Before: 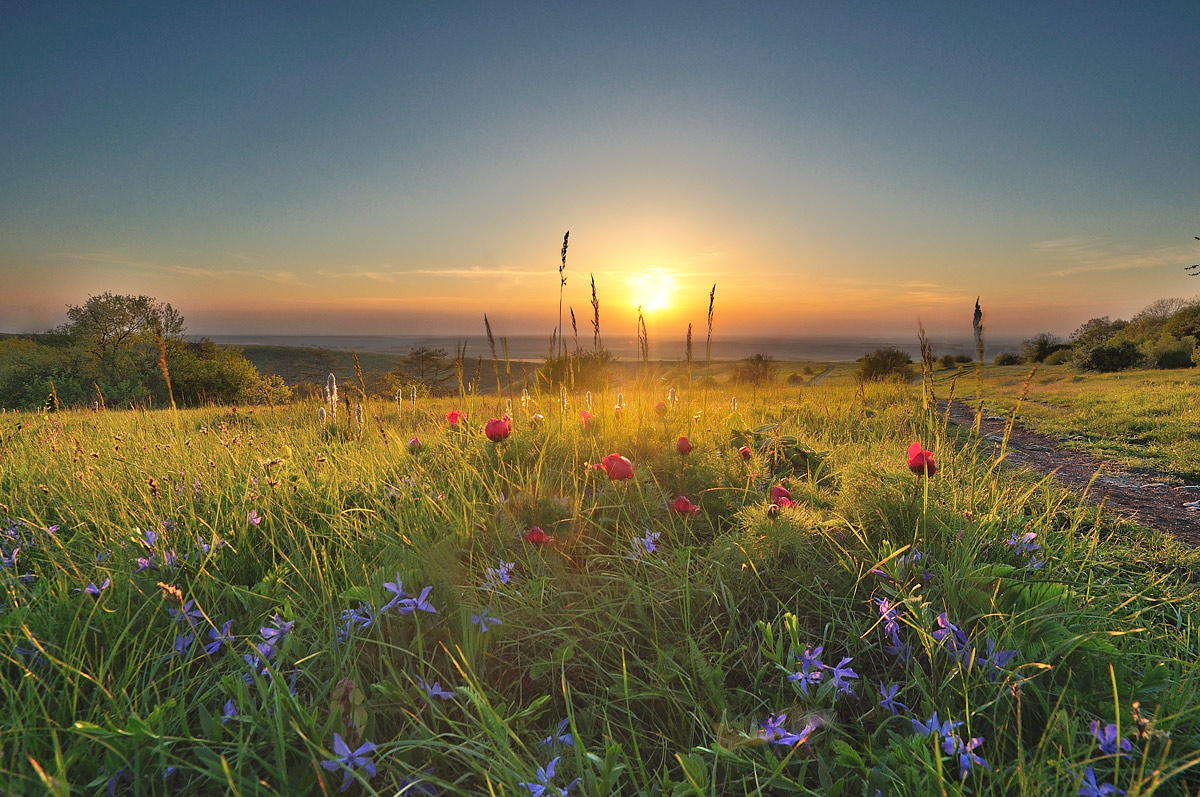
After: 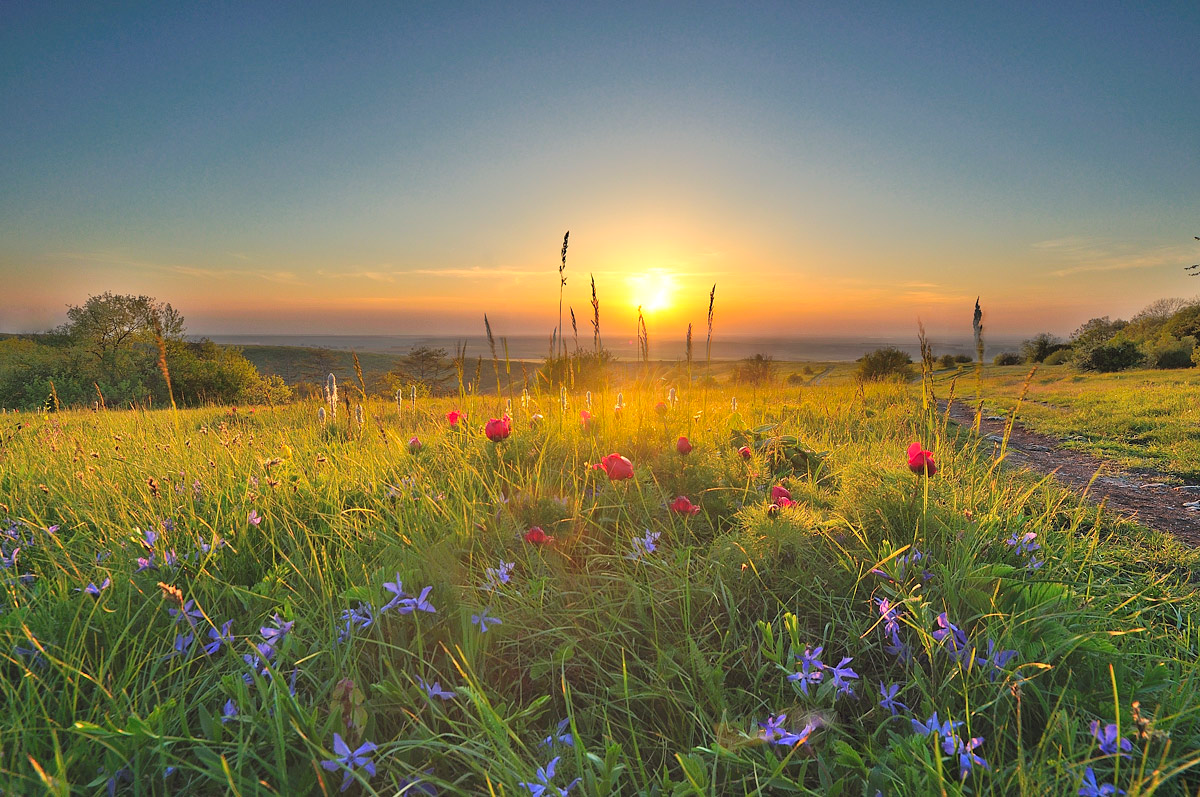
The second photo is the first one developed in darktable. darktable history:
tone equalizer: mask exposure compensation -0.514 EV
contrast brightness saturation: brightness 0.091, saturation 0.191
